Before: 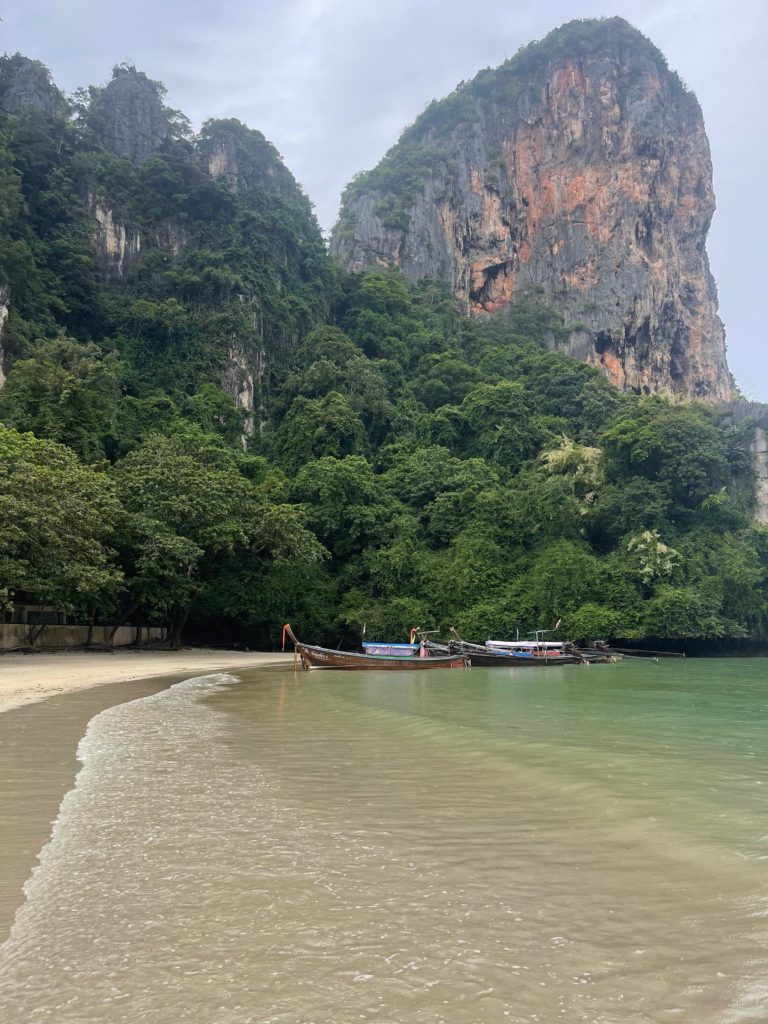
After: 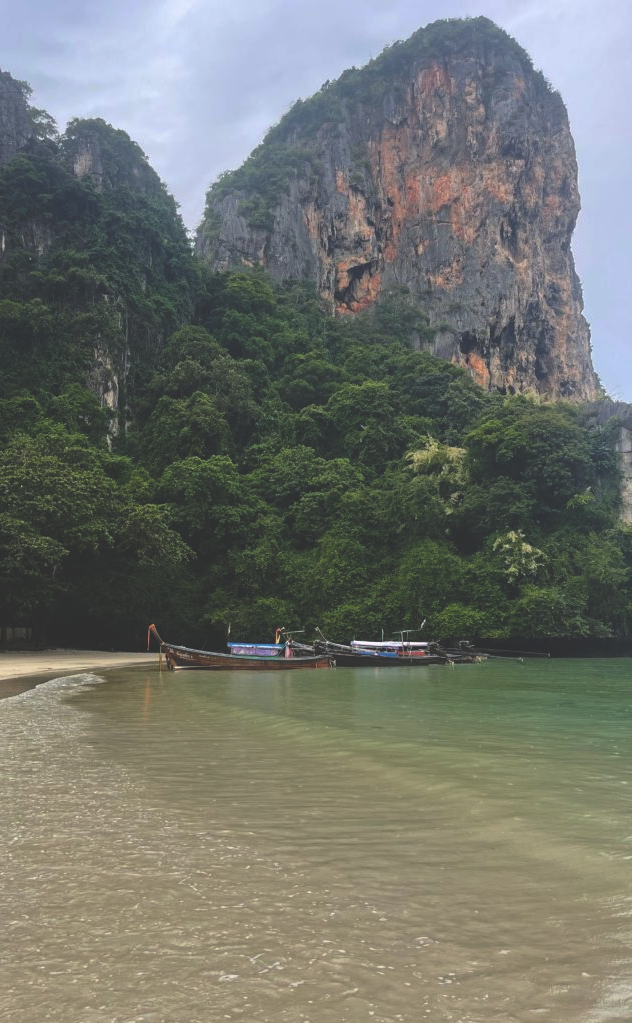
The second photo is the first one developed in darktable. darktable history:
crop: left 17.582%, bottom 0.031%
rgb curve: curves: ch0 [(0, 0.186) (0.314, 0.284) (0.775, 0.708) (1, 1)], compensate middle gray true, preserve colors none
